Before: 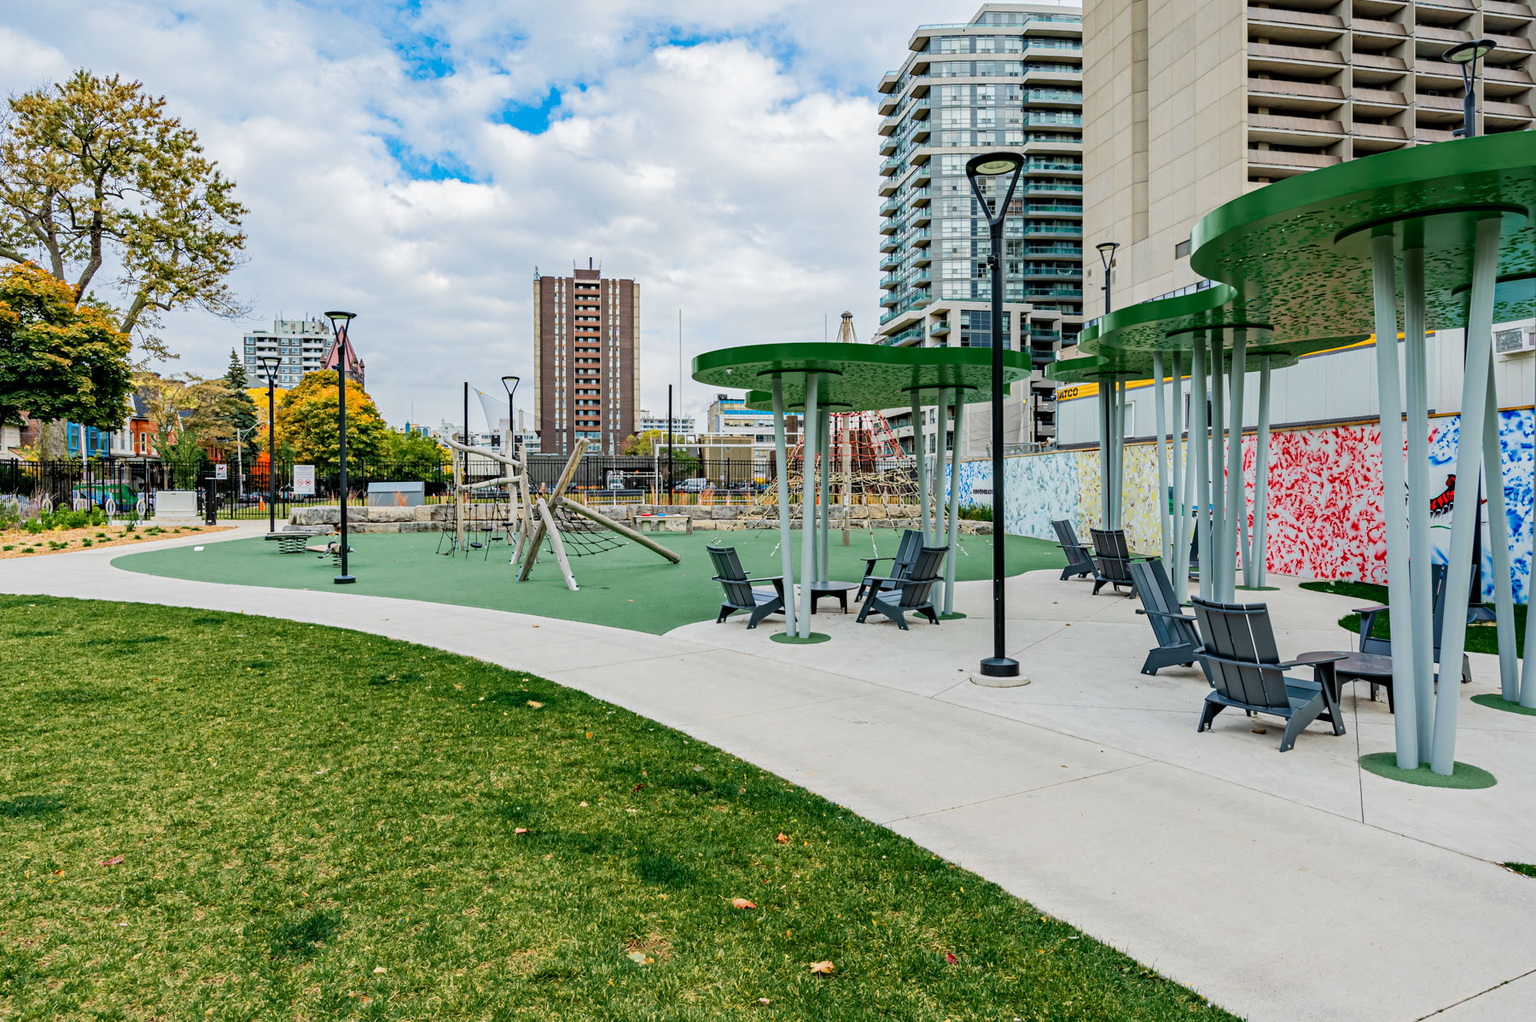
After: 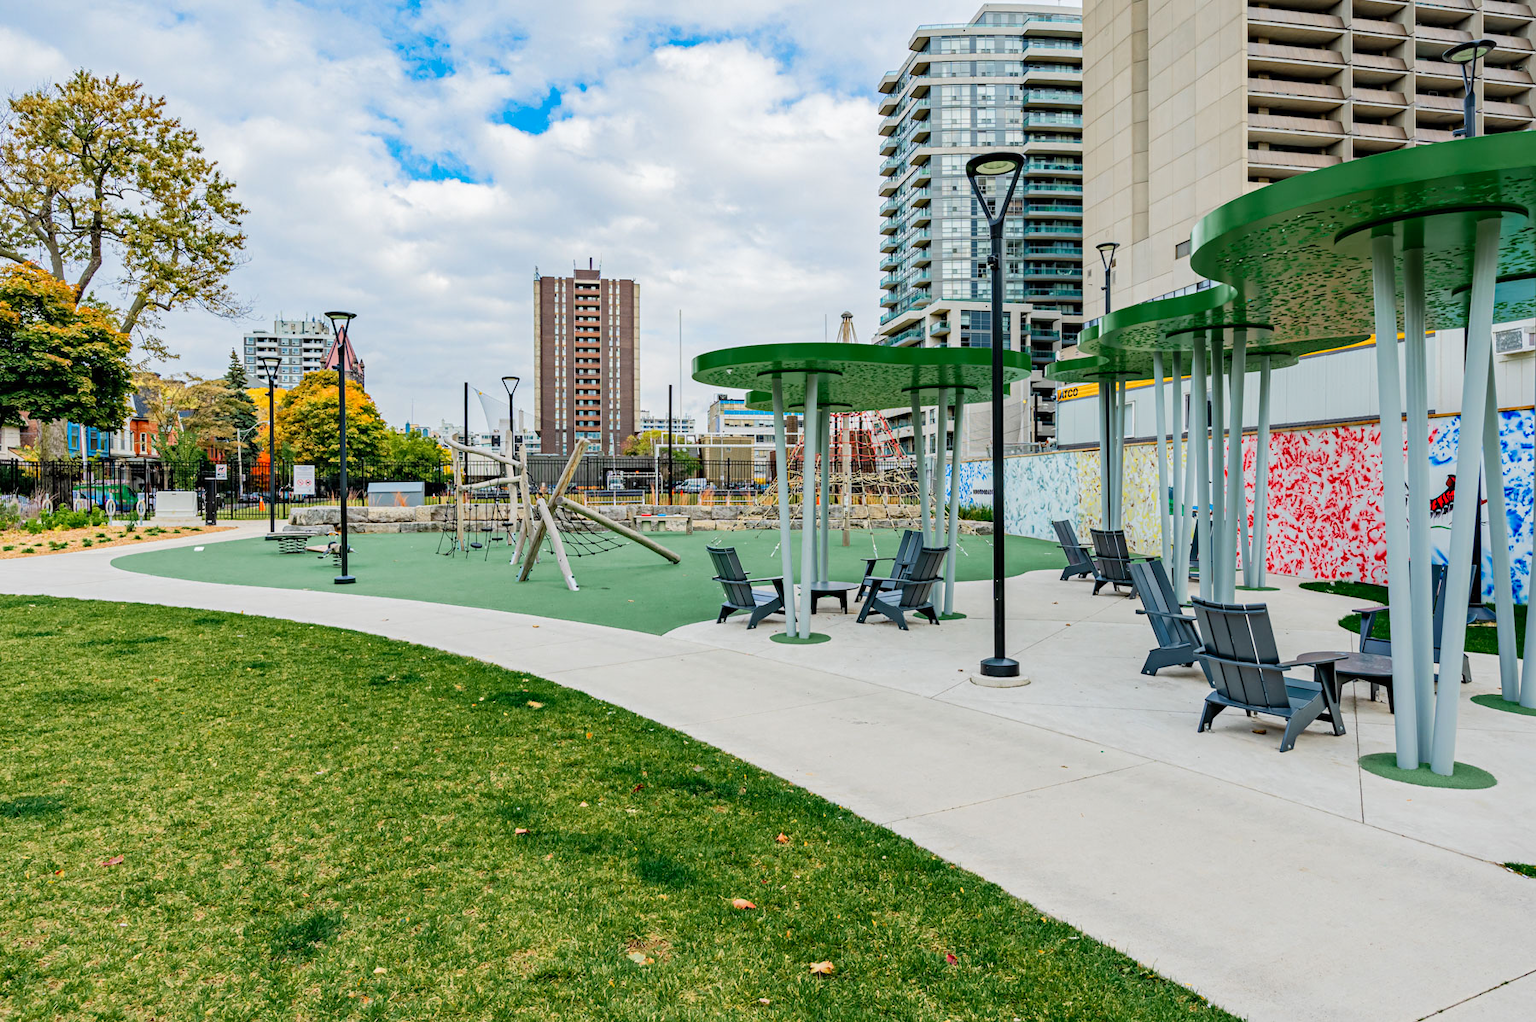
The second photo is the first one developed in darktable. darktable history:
levels: levels [0, 0.478, 1]
